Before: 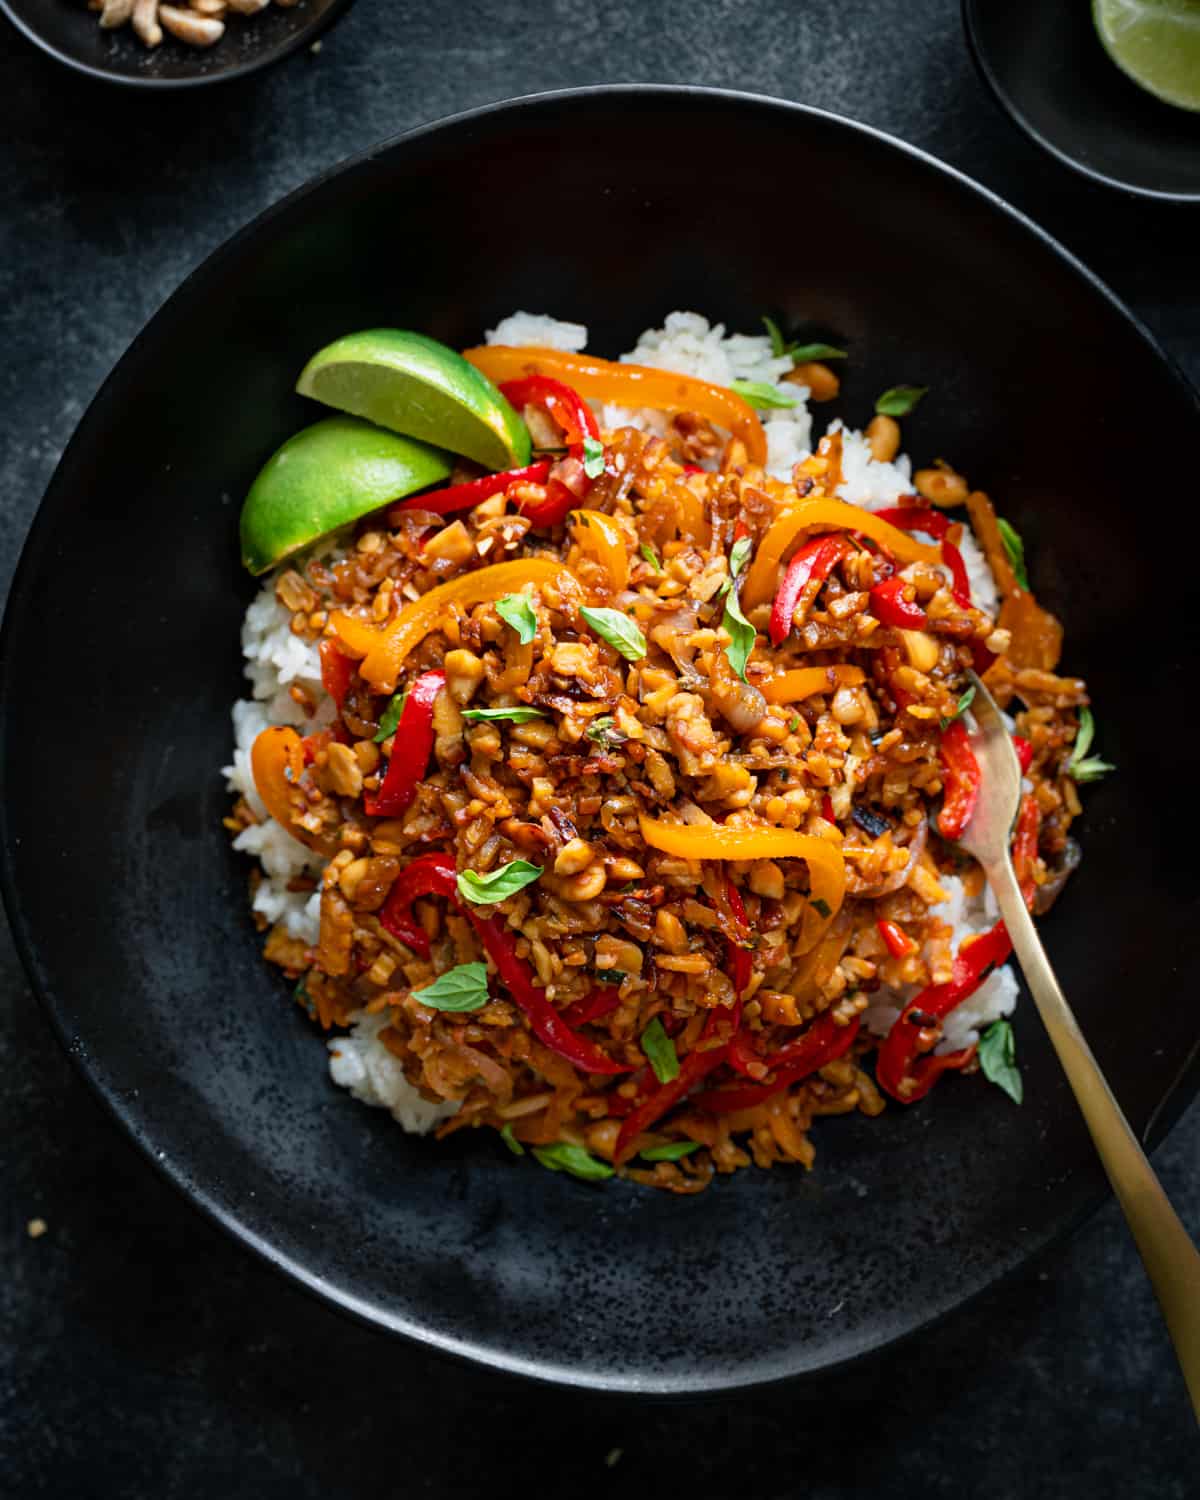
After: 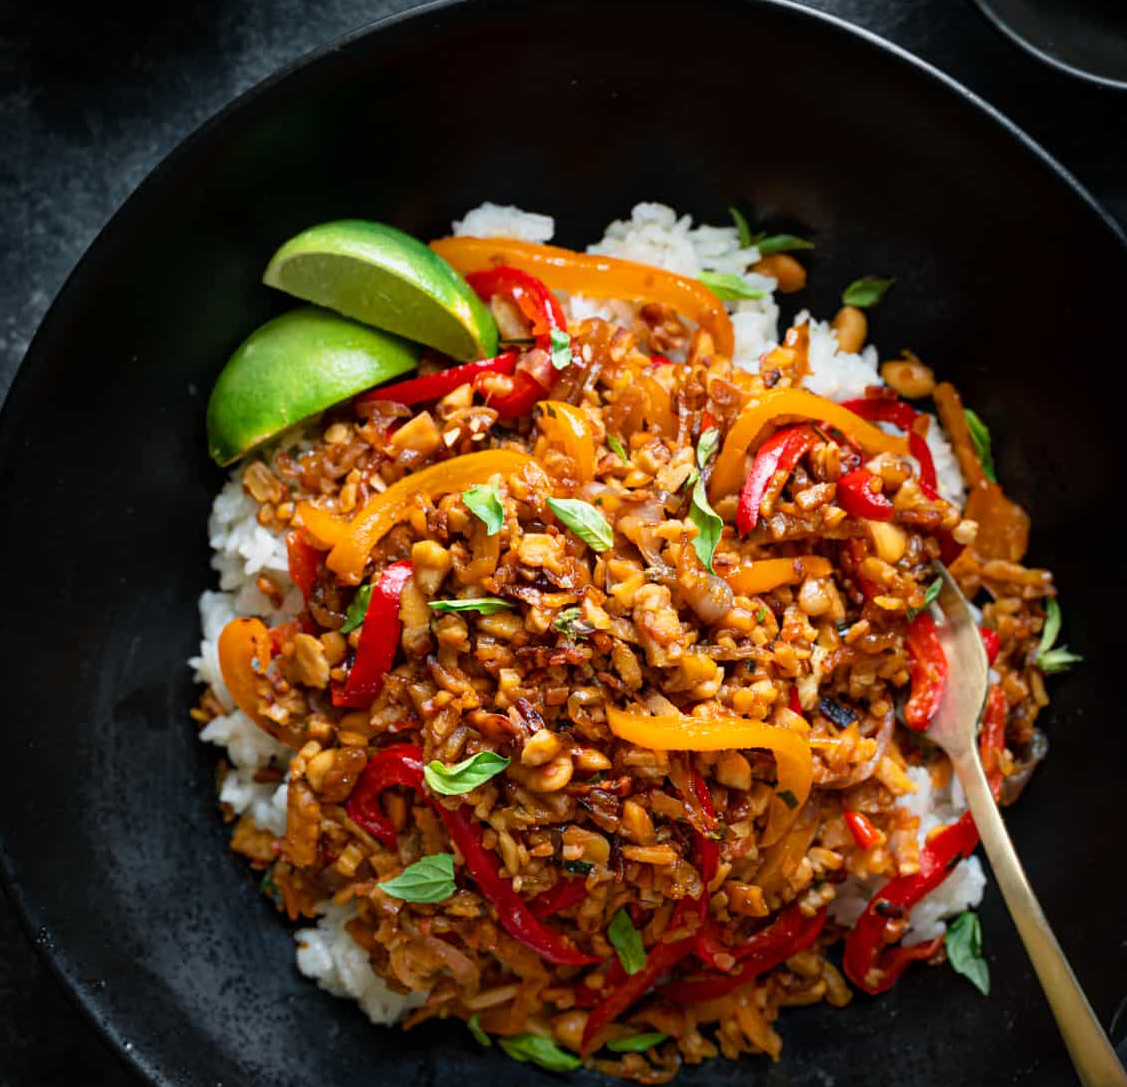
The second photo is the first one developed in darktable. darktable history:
crop: left 2.824%, top 7.333%, right 3.18%, bottom 20.152%
